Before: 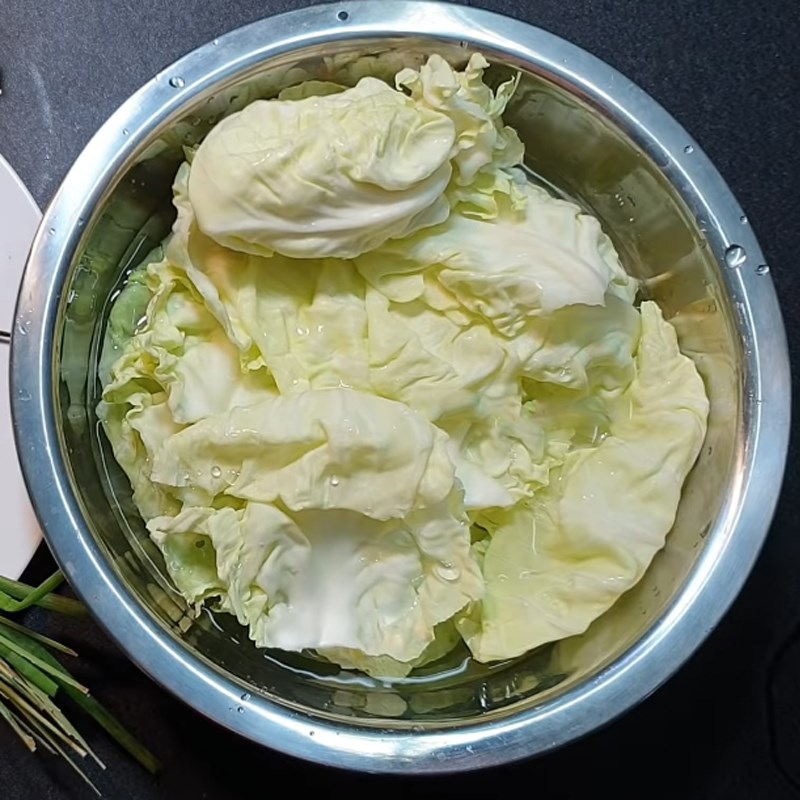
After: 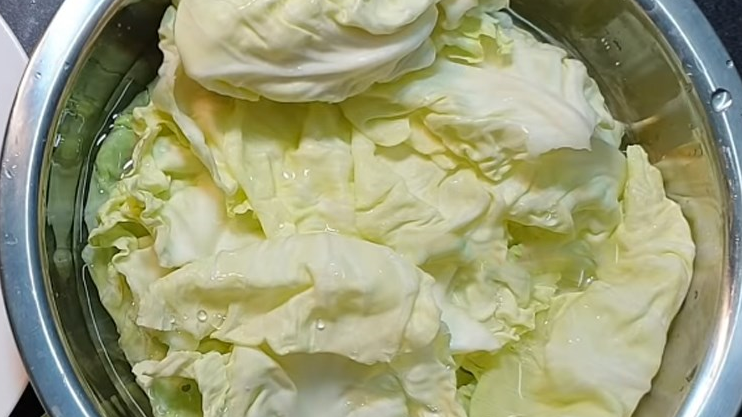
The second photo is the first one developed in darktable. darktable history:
color zones: curves: ch1 [(0, 0.523) (0.143, 0.545) (0.286, 0.52) (0.429, 0.506) (0.571, 0.503) (0.714, 0.503) (0.857, 0.508) (1, 0.523)]
crop: left 1.82%, top 19.517%, right 5.38%, bottom 28.34%
